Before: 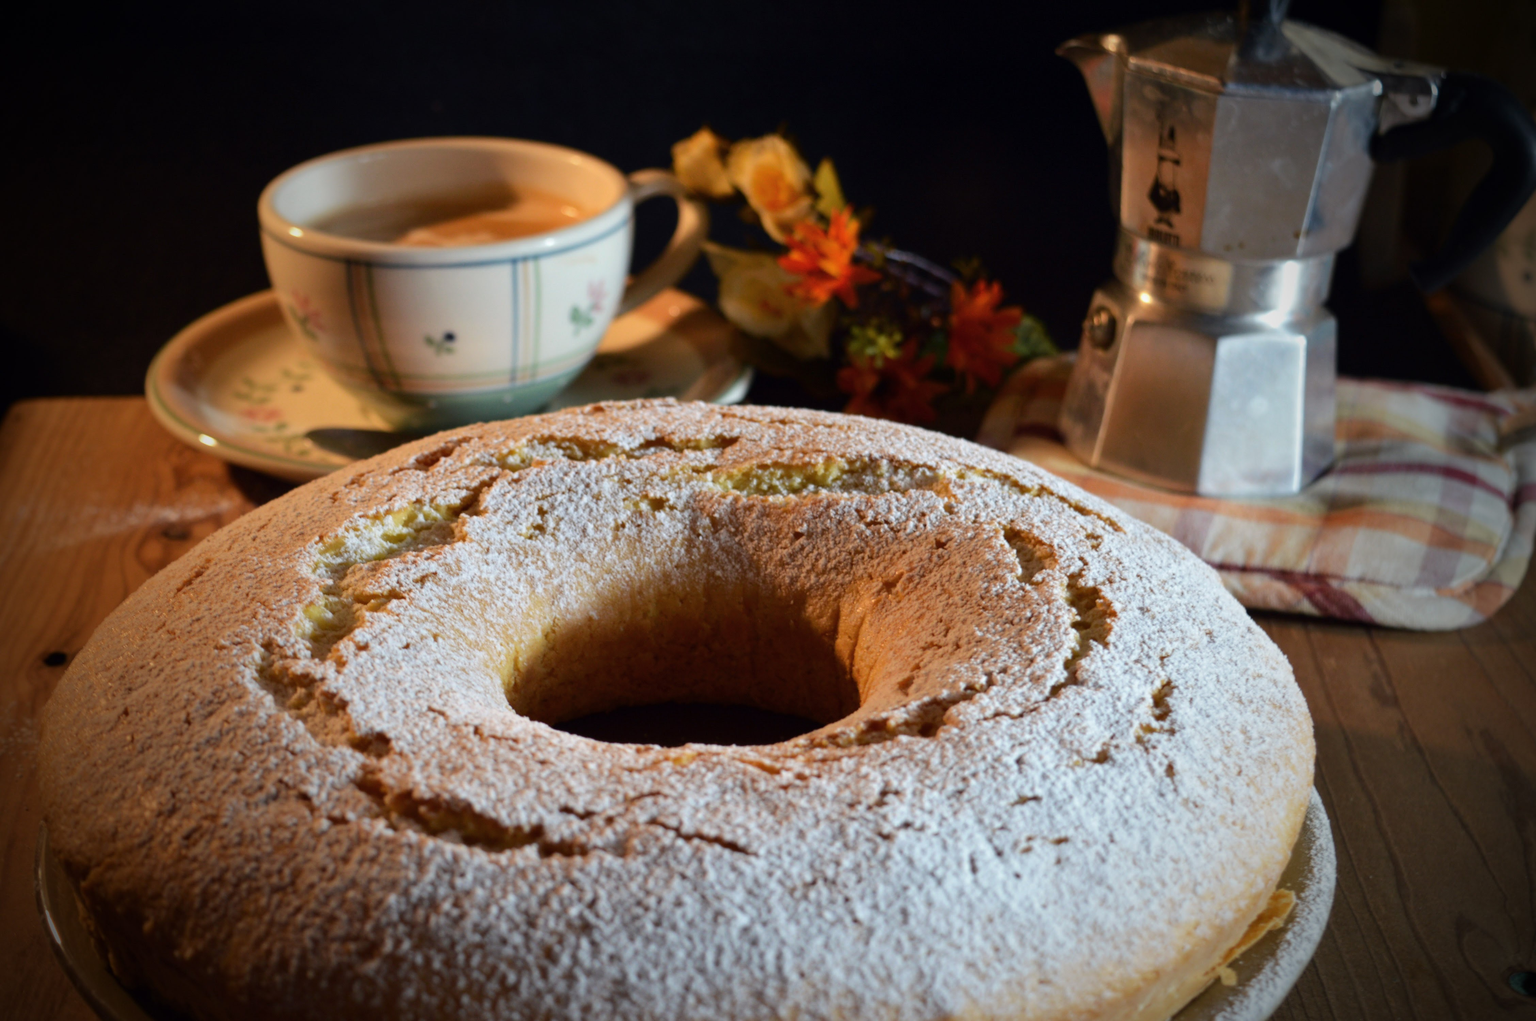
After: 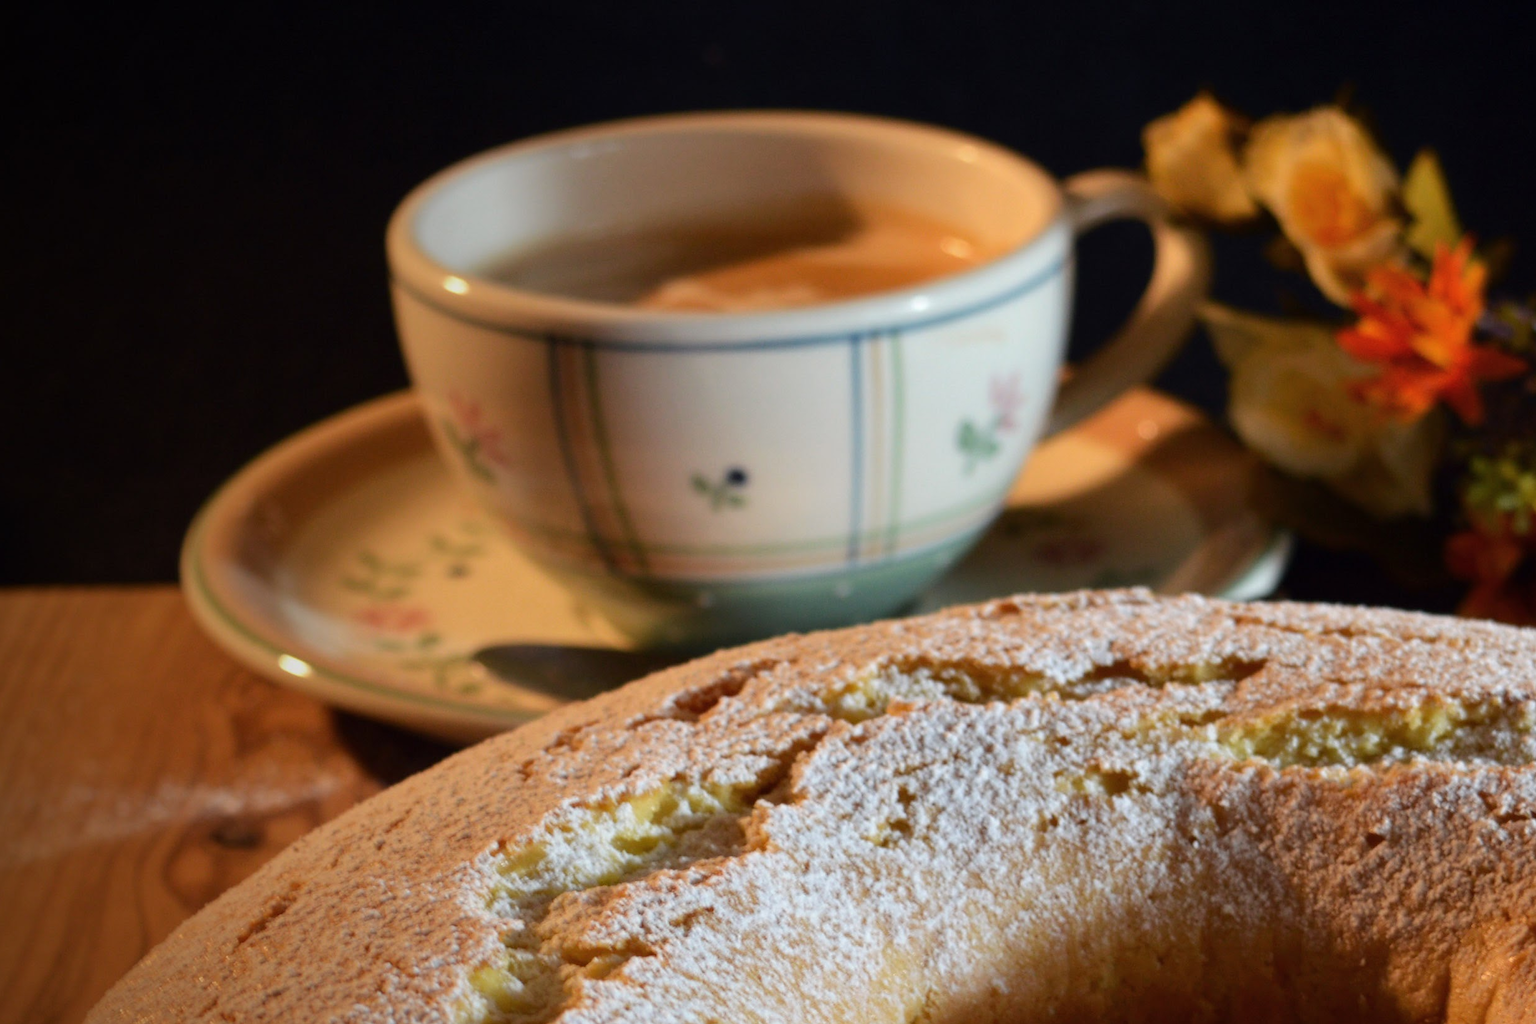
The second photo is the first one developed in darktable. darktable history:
white balance: emerald 1
crop and rotate: left 3.047%, top 7.509%, right 42.236%, bottom 37.598%
